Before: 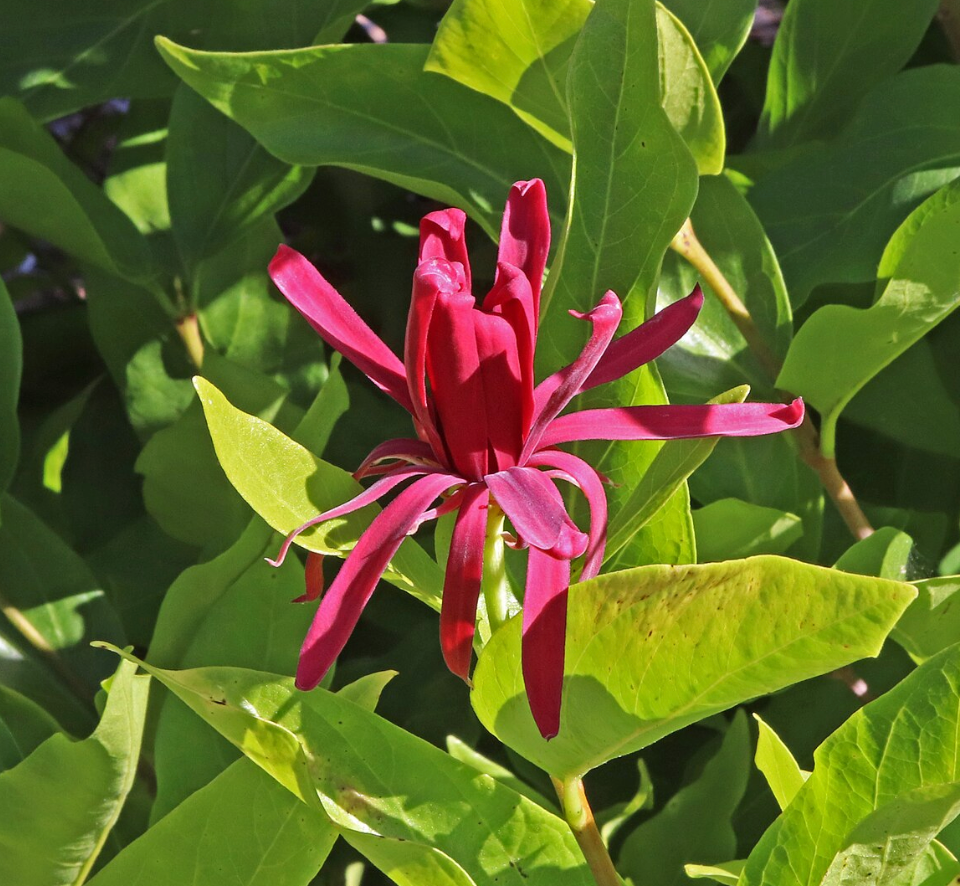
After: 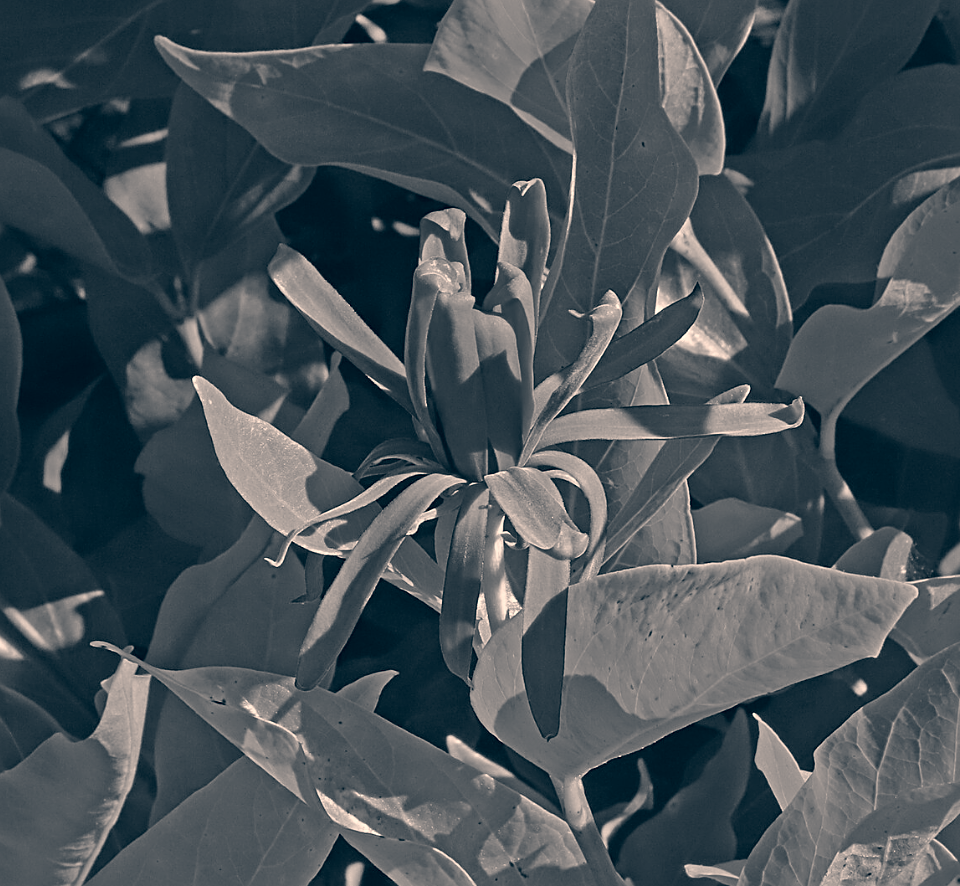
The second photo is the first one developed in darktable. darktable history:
color correction: highlights a* 10.32, highlights b* 14.66, shadows a* -9.59, shadows b* -15.02
sharpen: on, module defaults
color calibration: output gray [0.246, 0.254, 0.501, 0], gray › normalize channels true, illuminant same as pipeline (D50), adaptation XYZ, x 0.346, y 0.359, gamut compression 0
